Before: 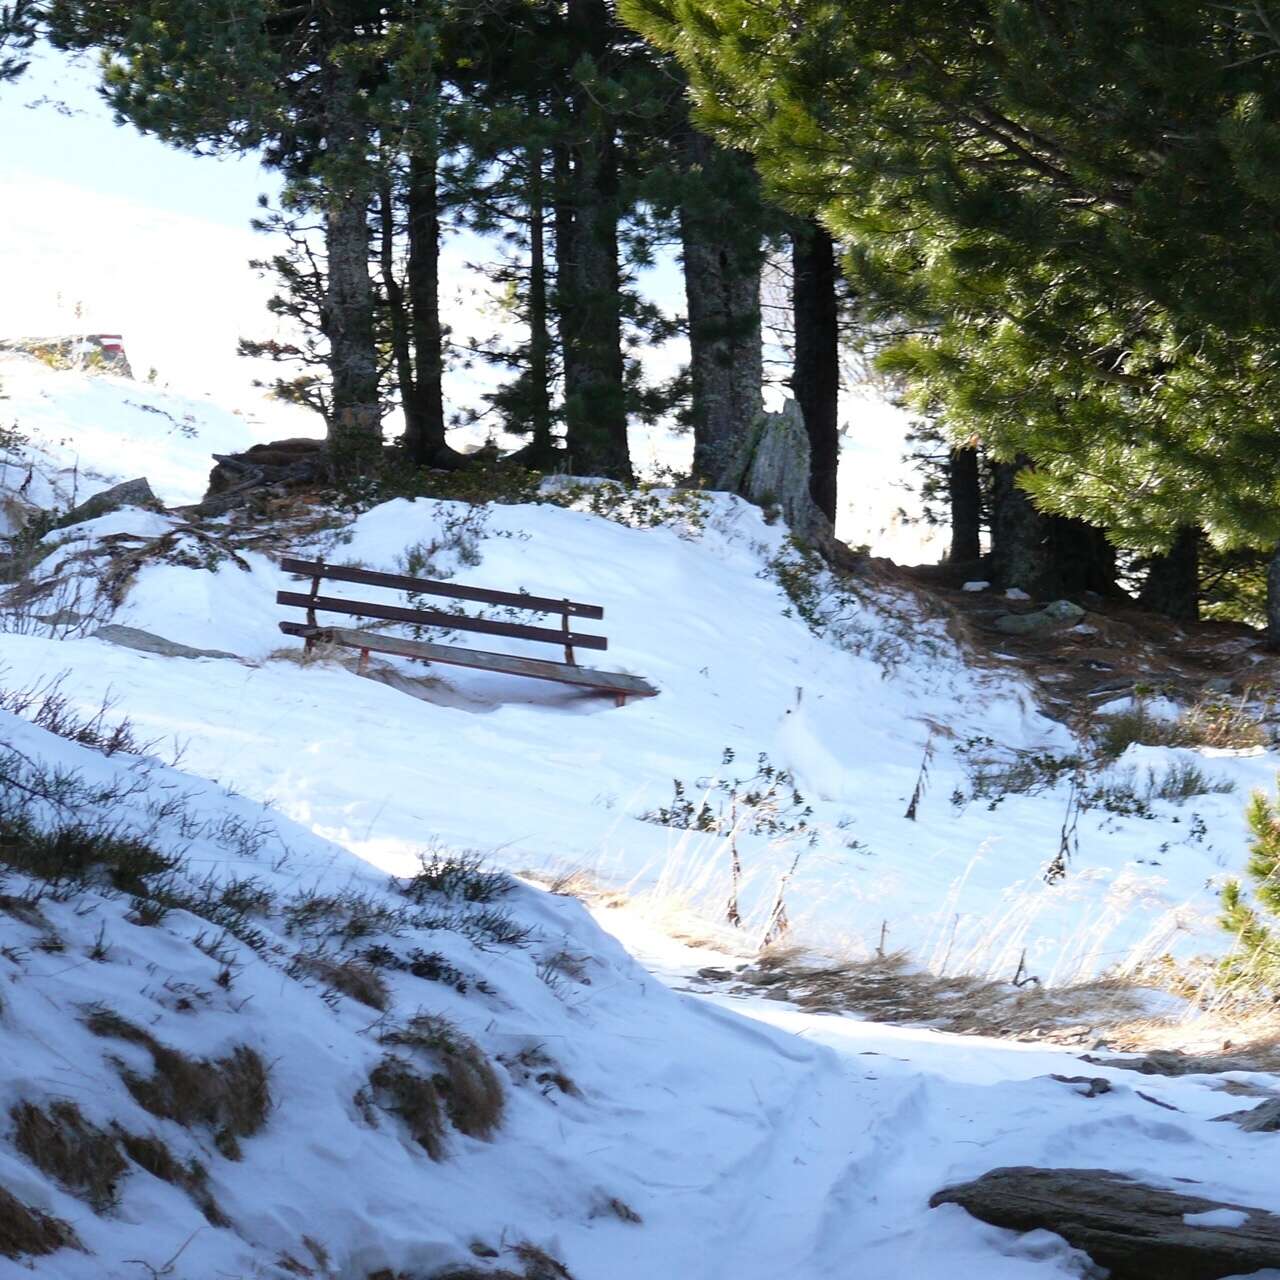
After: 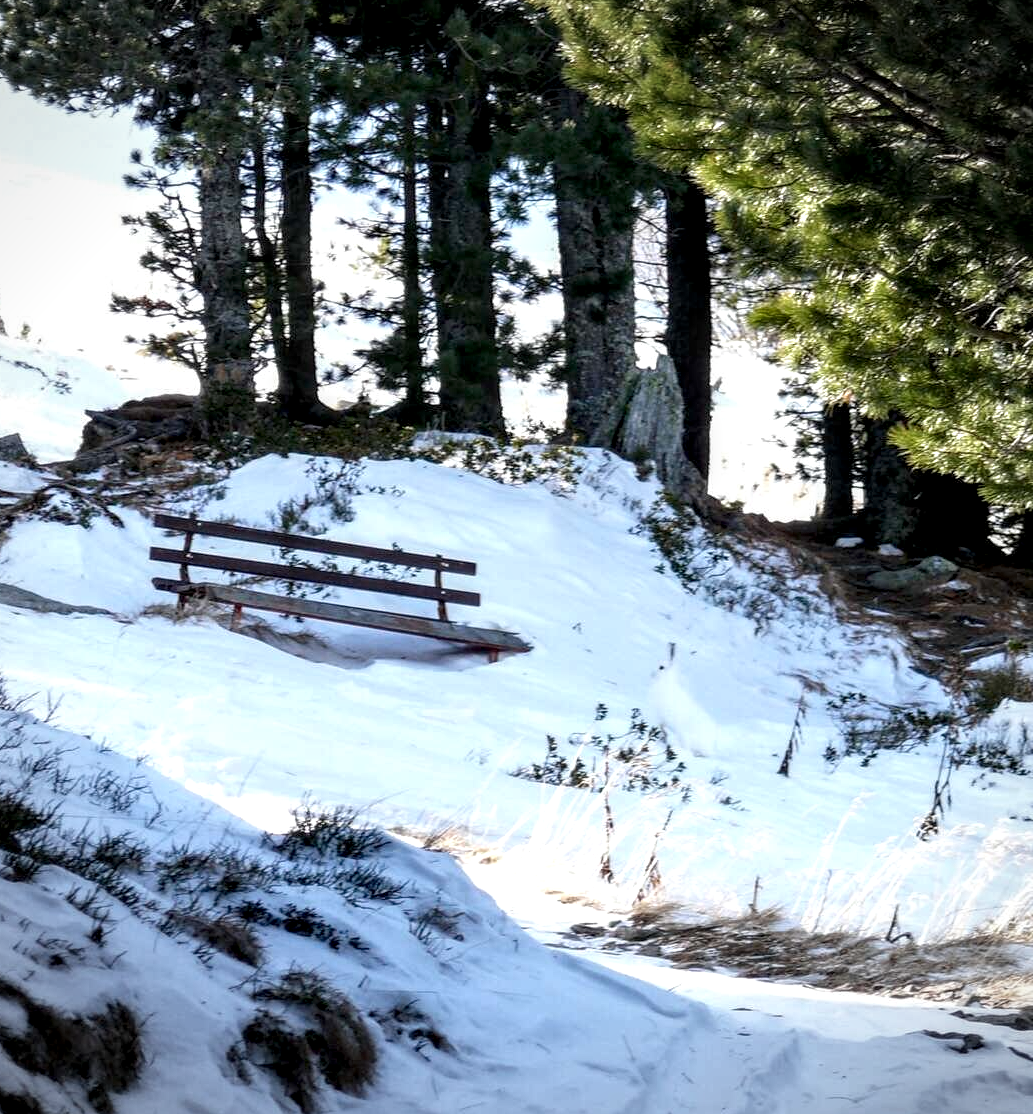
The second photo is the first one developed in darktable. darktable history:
local contrast: highlights 60%, shadows 61%, detail 160%
vignetting: fall-off start 79.68%, brightness -0.291
crop: left 9.955%, top 3.481%, right 9.304%, bottom 9.468%
